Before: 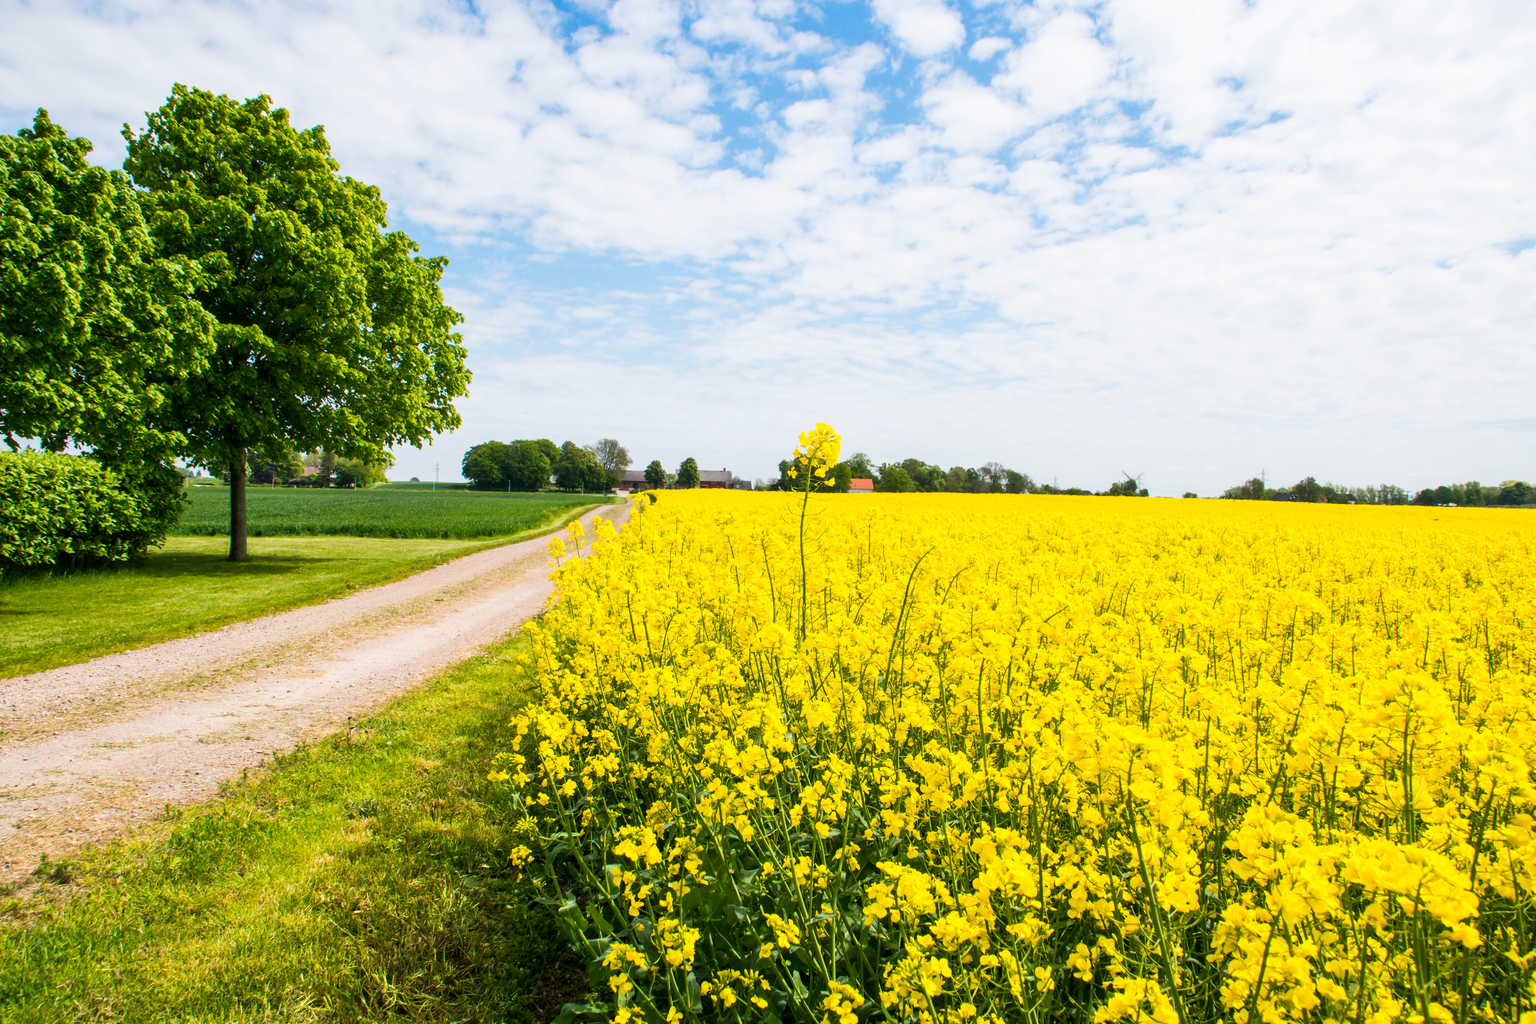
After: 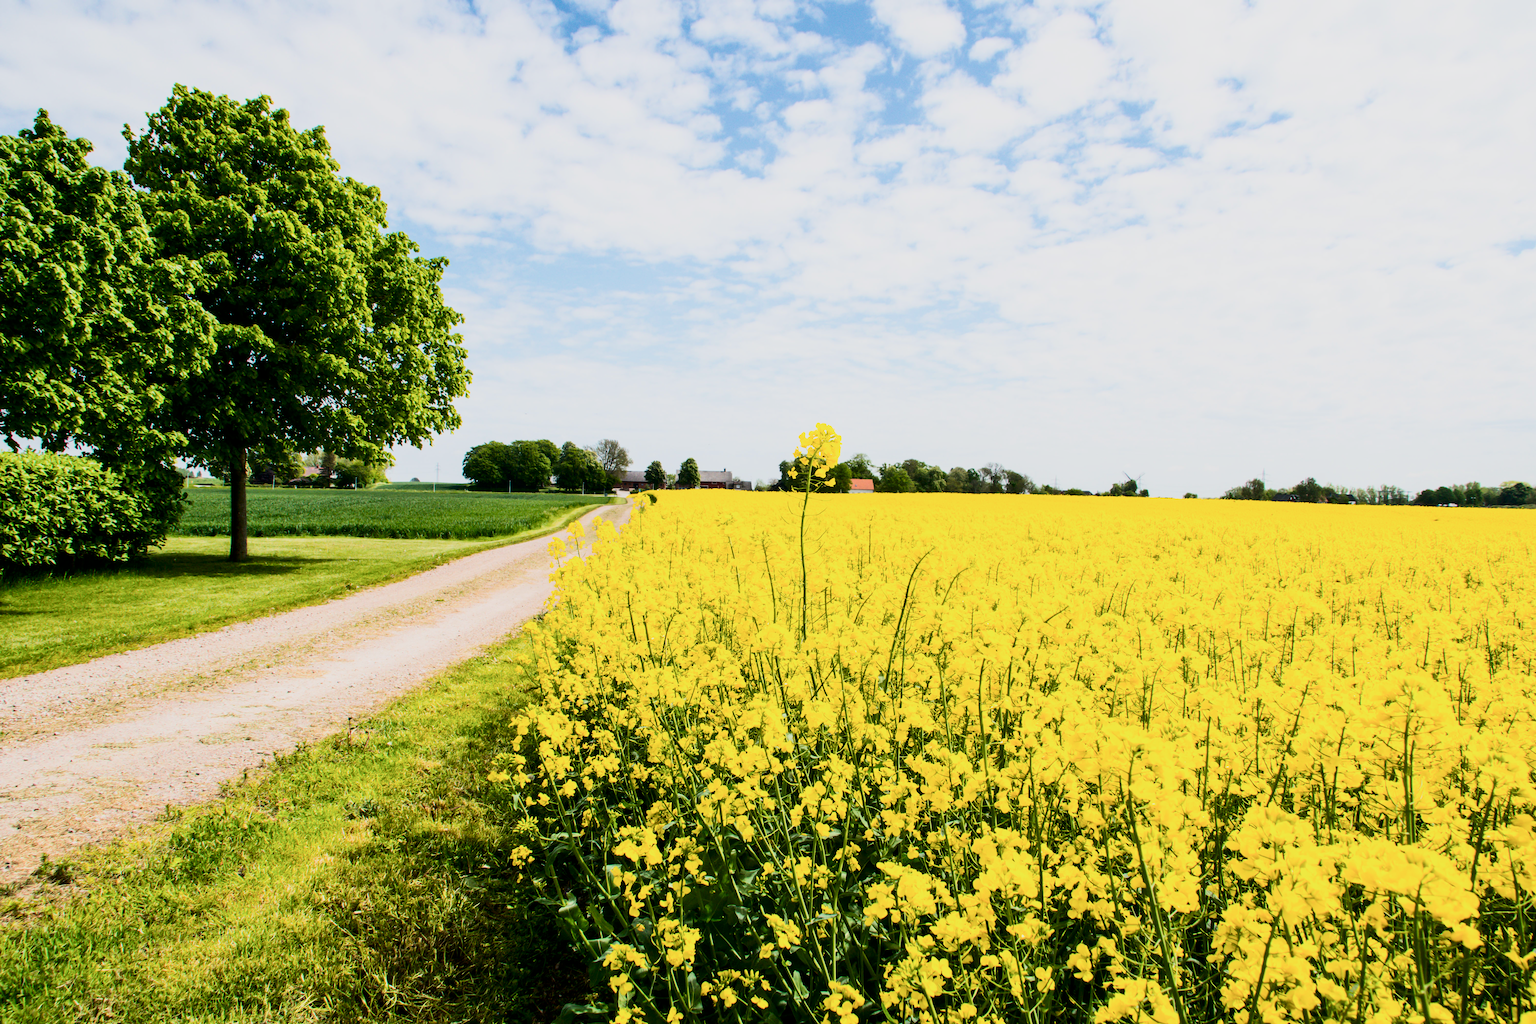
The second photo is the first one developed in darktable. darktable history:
filmic rgb: black relative exposure -7.65 EV, white relative exposure 4.56 EV, hardness 3.61, contrast 0.987
contrast brightness saturation: contrast 0.29
